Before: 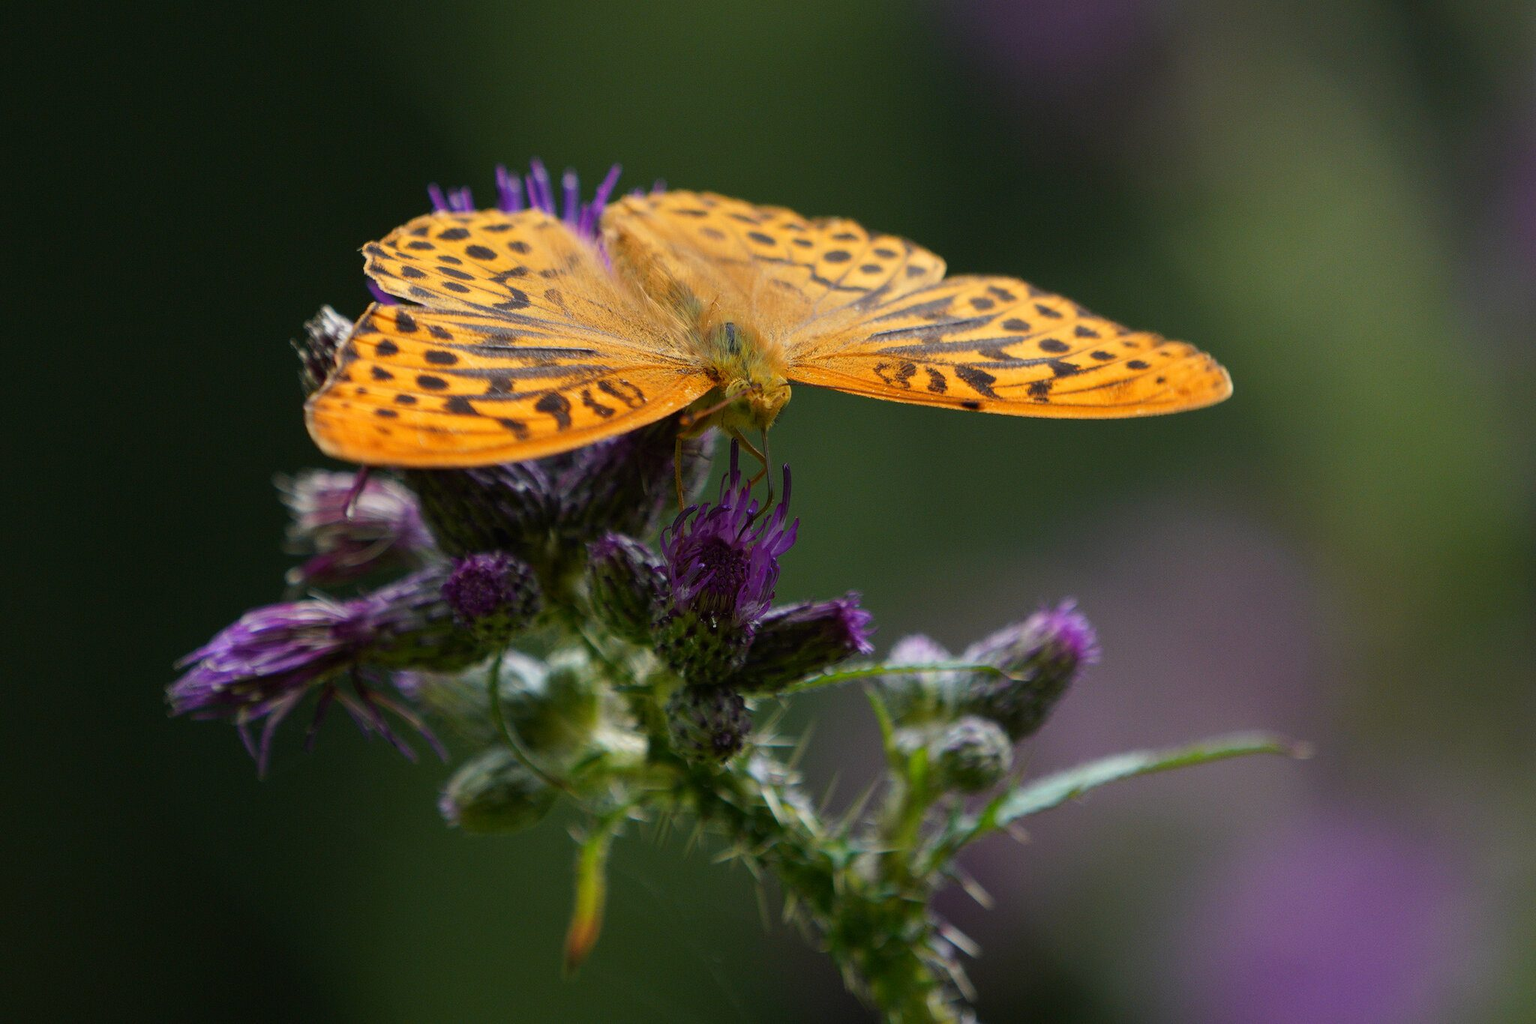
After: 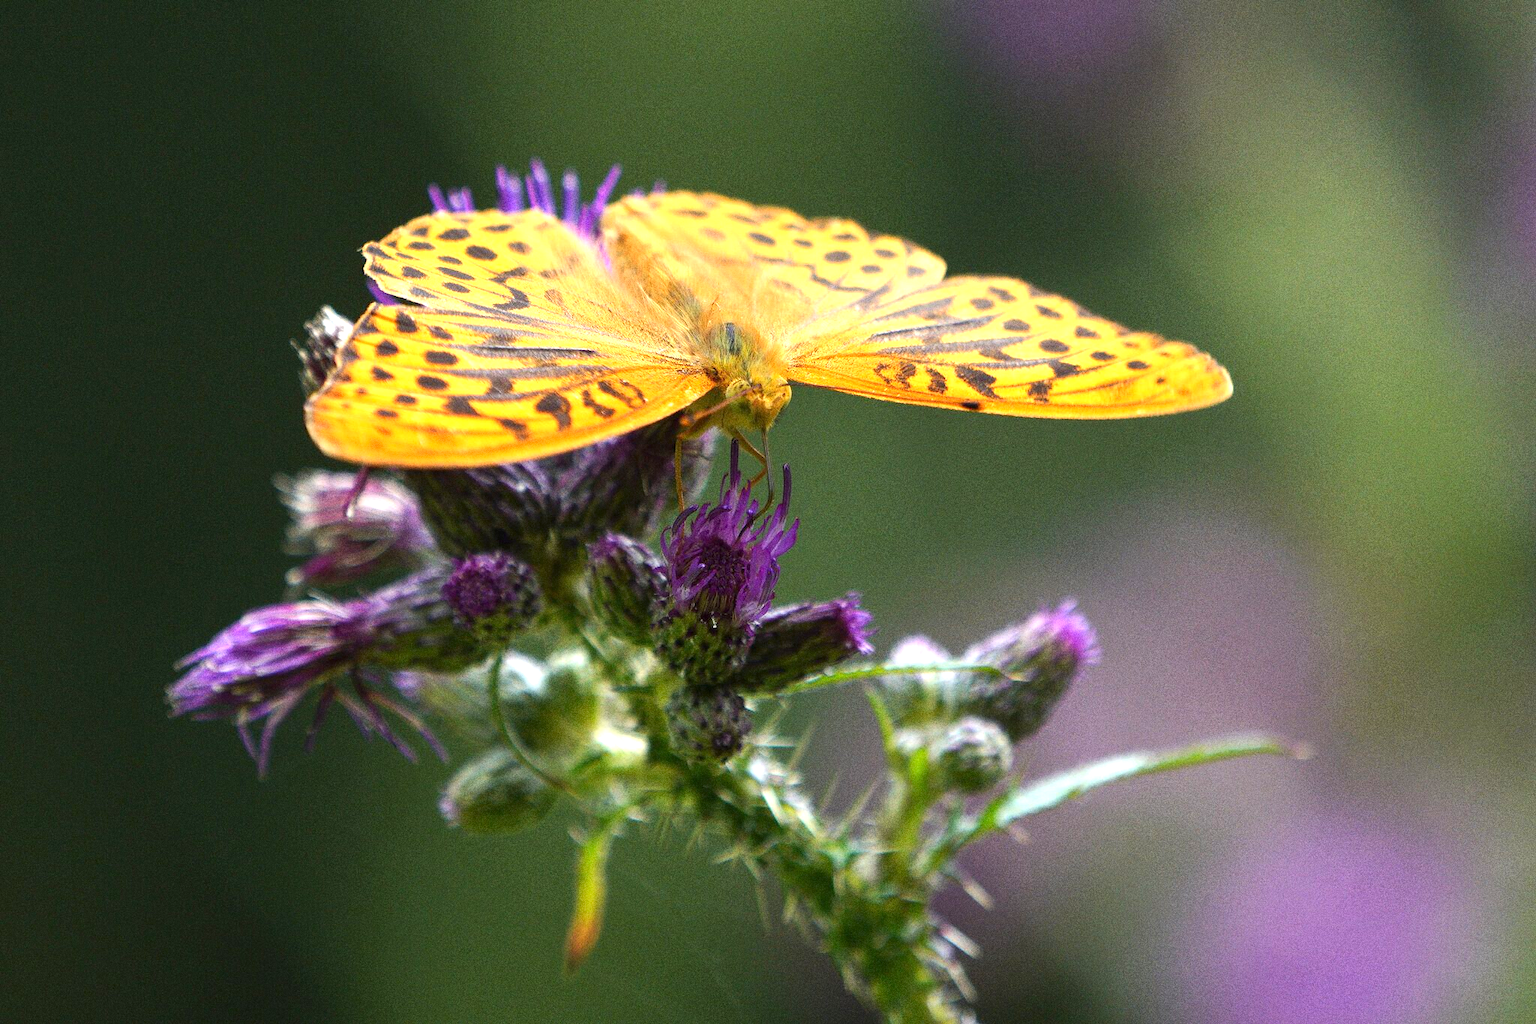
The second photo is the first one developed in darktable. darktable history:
grain: coarseness 0.09 ISO, strength 40%
exposure: exposure 1.25 EV, compensate exposure bias true, compensate highlight preservation false
white balance: emerald 1
contrast equalizer: y [[0.5 ×6], [0.5 ×6], [0.5, 0.5, 0.501, 0.545, 0.707, 0.863], [0 ×6], [0 ×6]]
